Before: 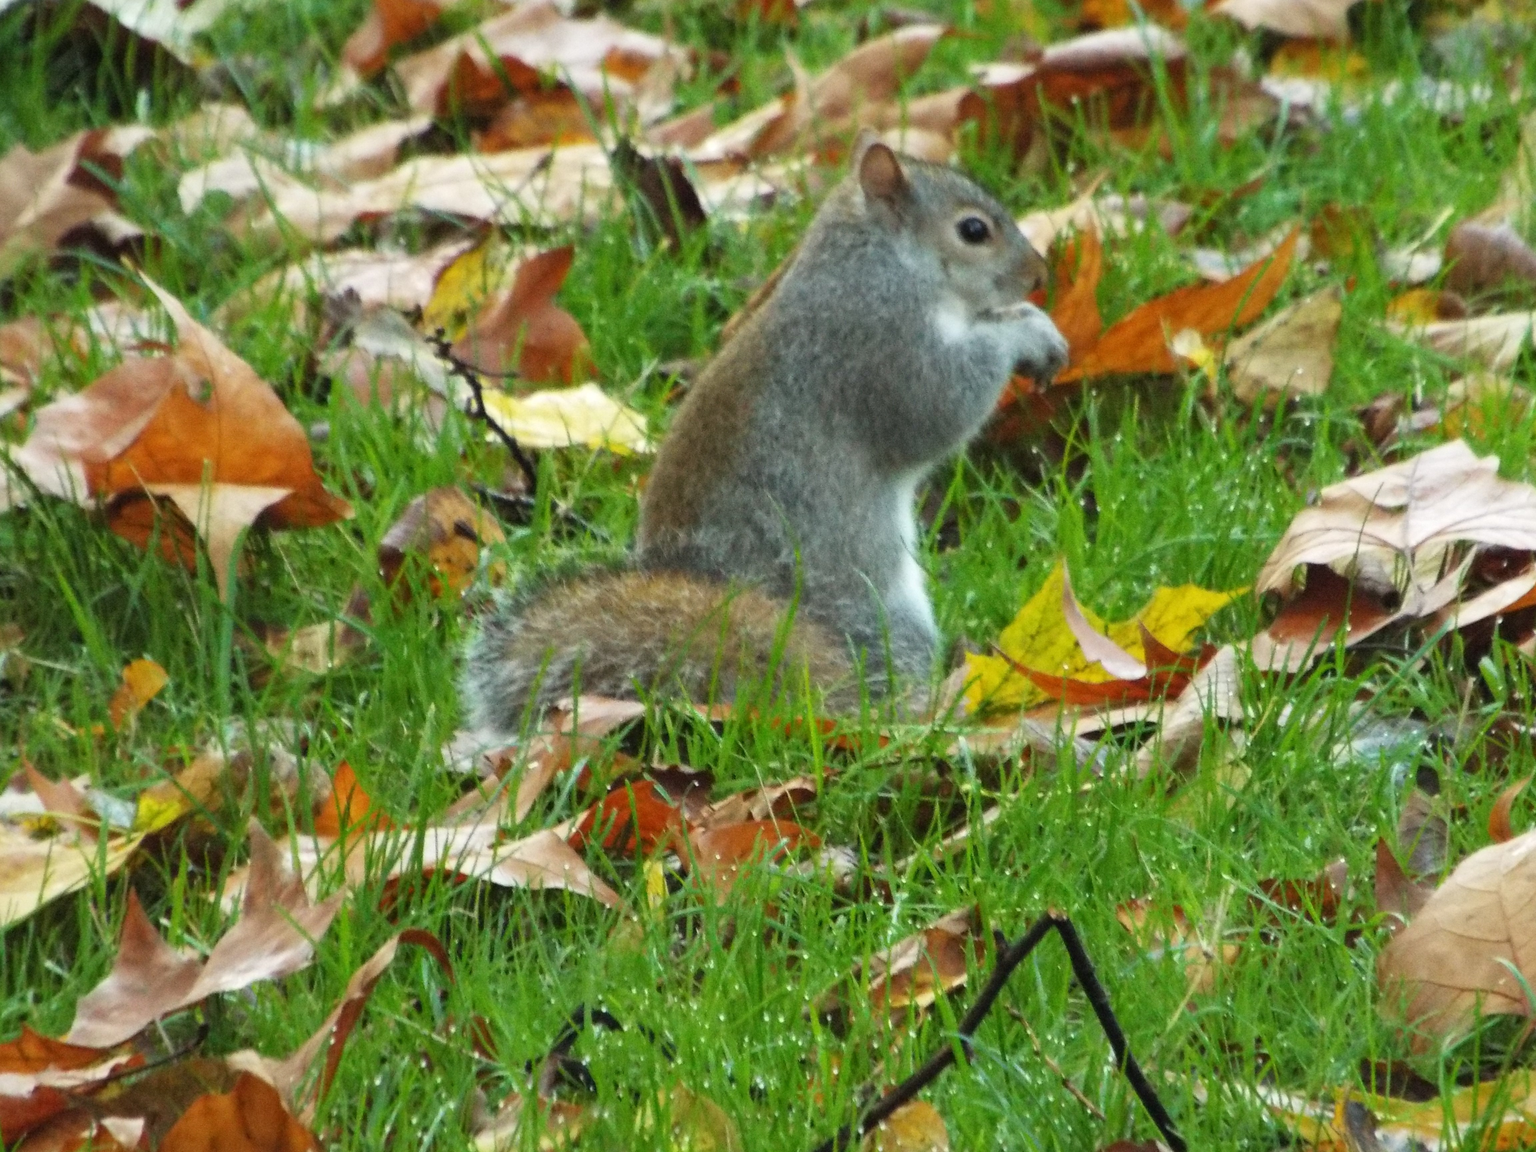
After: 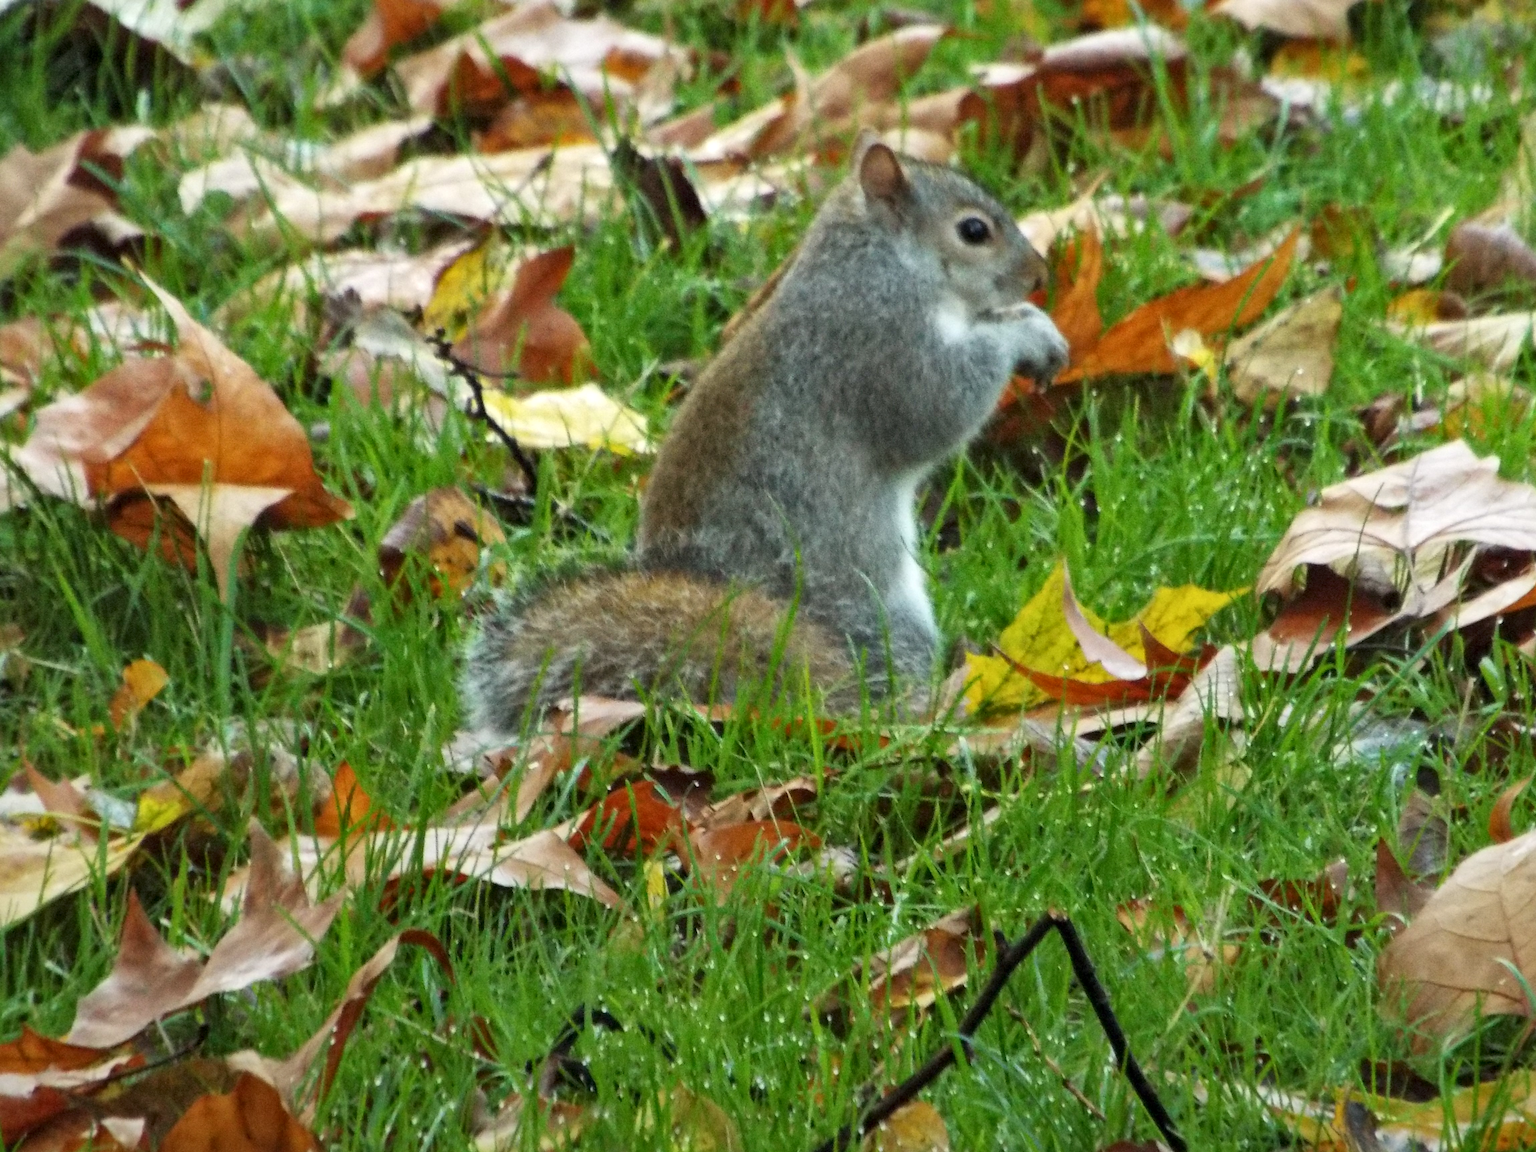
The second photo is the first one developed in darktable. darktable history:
tone equalizer: on, module defaults
local contrast: mode bilateral grid, contrast 20, coarseness 50, detail 120%, midtone range 0.2
contrast equalizer: octaves 7, y [[0.6 ×6], [0.55 ×6], [0 ×6], [0 ×6], [0 ×6]], mix 0.15
graduated density: rotation -180°, offset 27.42
